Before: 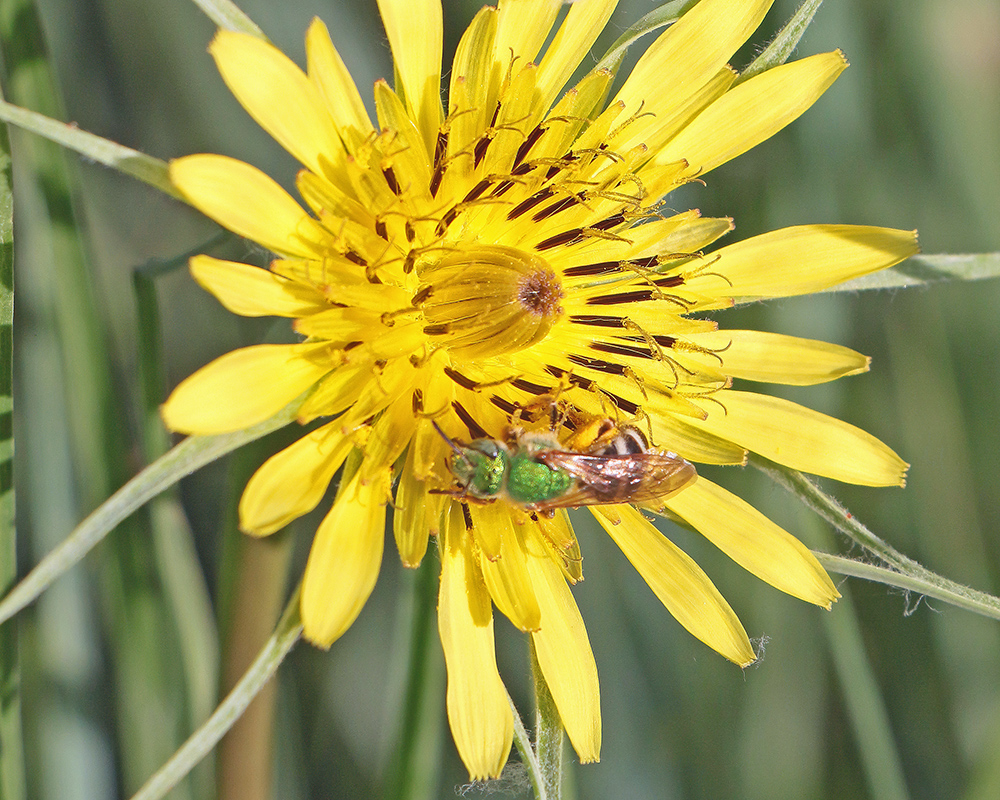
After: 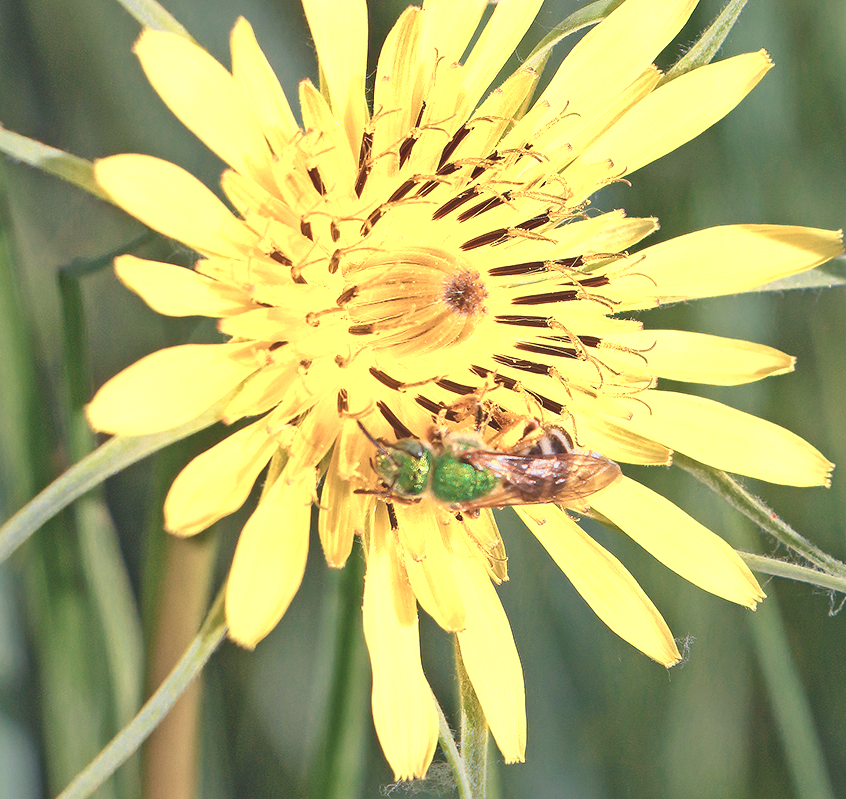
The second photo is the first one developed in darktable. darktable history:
contrast brightness saturation: contrast -0.099, saturation -0.08
crop: left 7.599%, right 7.797%
color zones: curves: ch0 [(0.018, 0.548) (0.224, 0.64) (0.425, 0.447) (0.675, 0.575) (0.732, 0.579)]; ch1 [(0.066, 0.487) (0.25, 0.5) (0.404, 0.43) (0.75, 0.421) (0.956, 0.421)]; ch2 [(0.044, 0.561) (0.215, 0.465) (0.399, 0.544) (0.465, 0.548) (0.614, 0.447) (0.724, 0.43) (0.882, 0.623) (0.956, 0.632)]
velvia: on, module defaults
